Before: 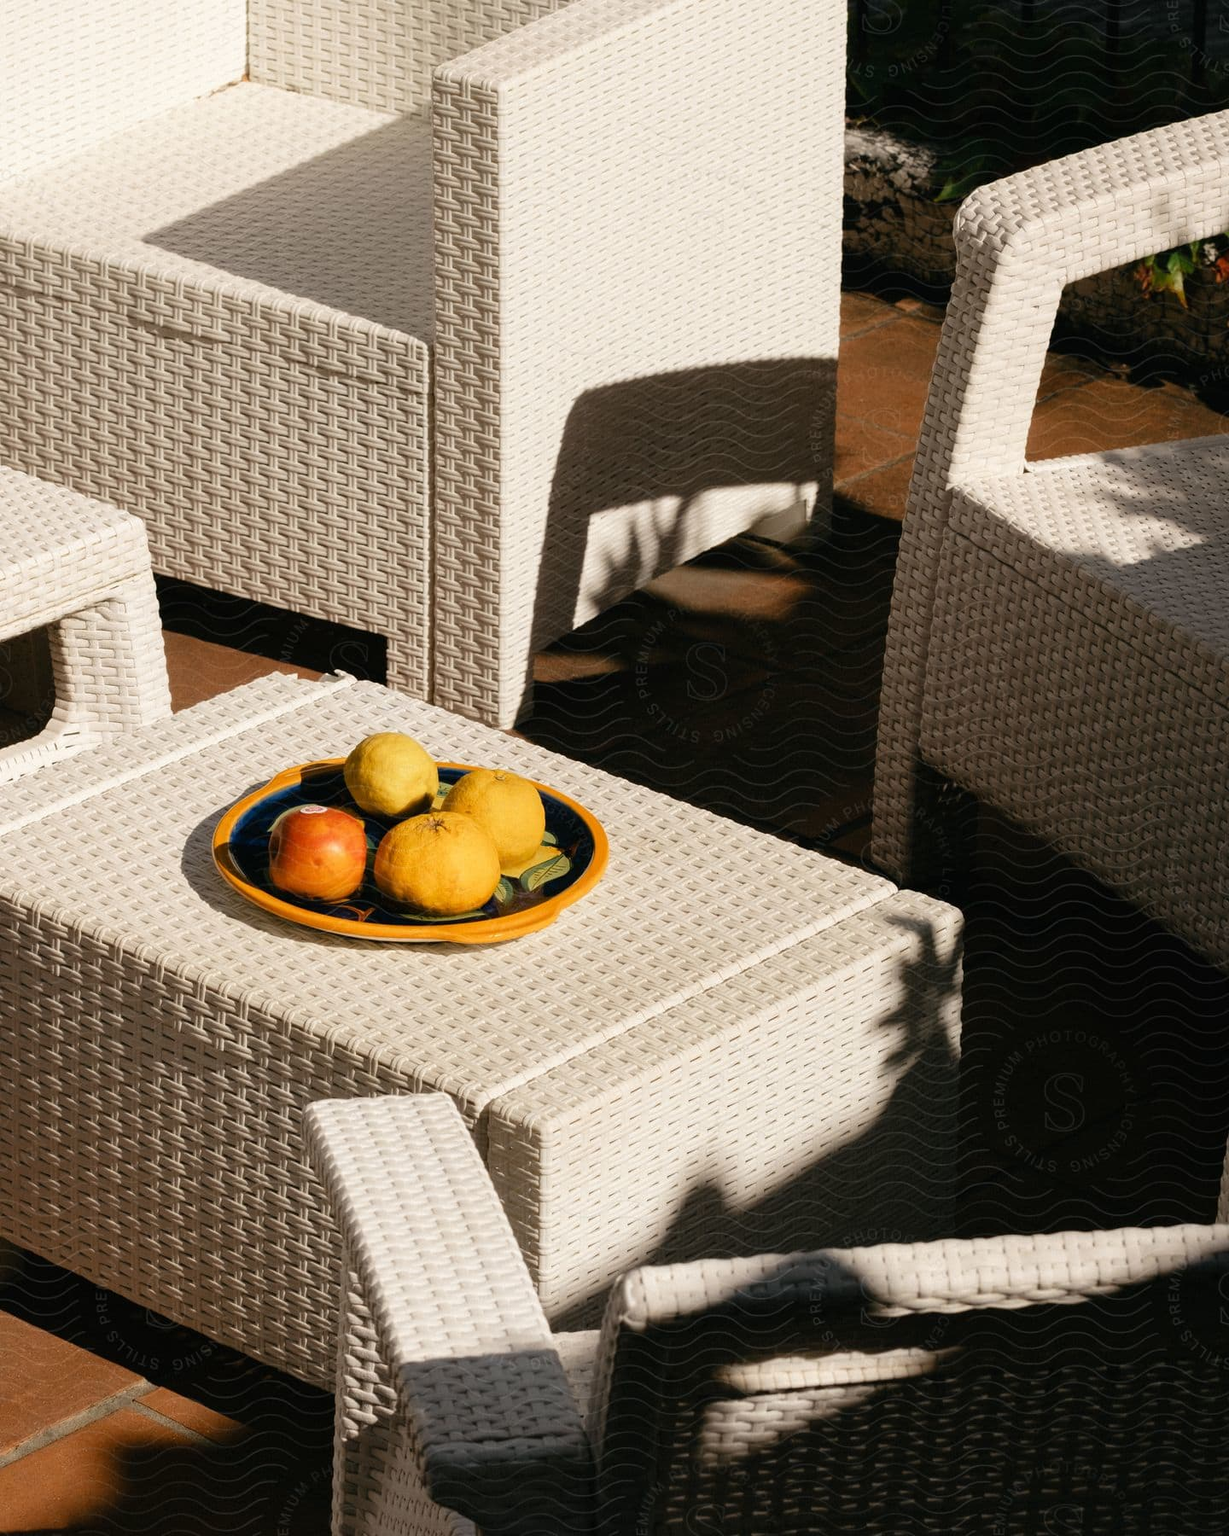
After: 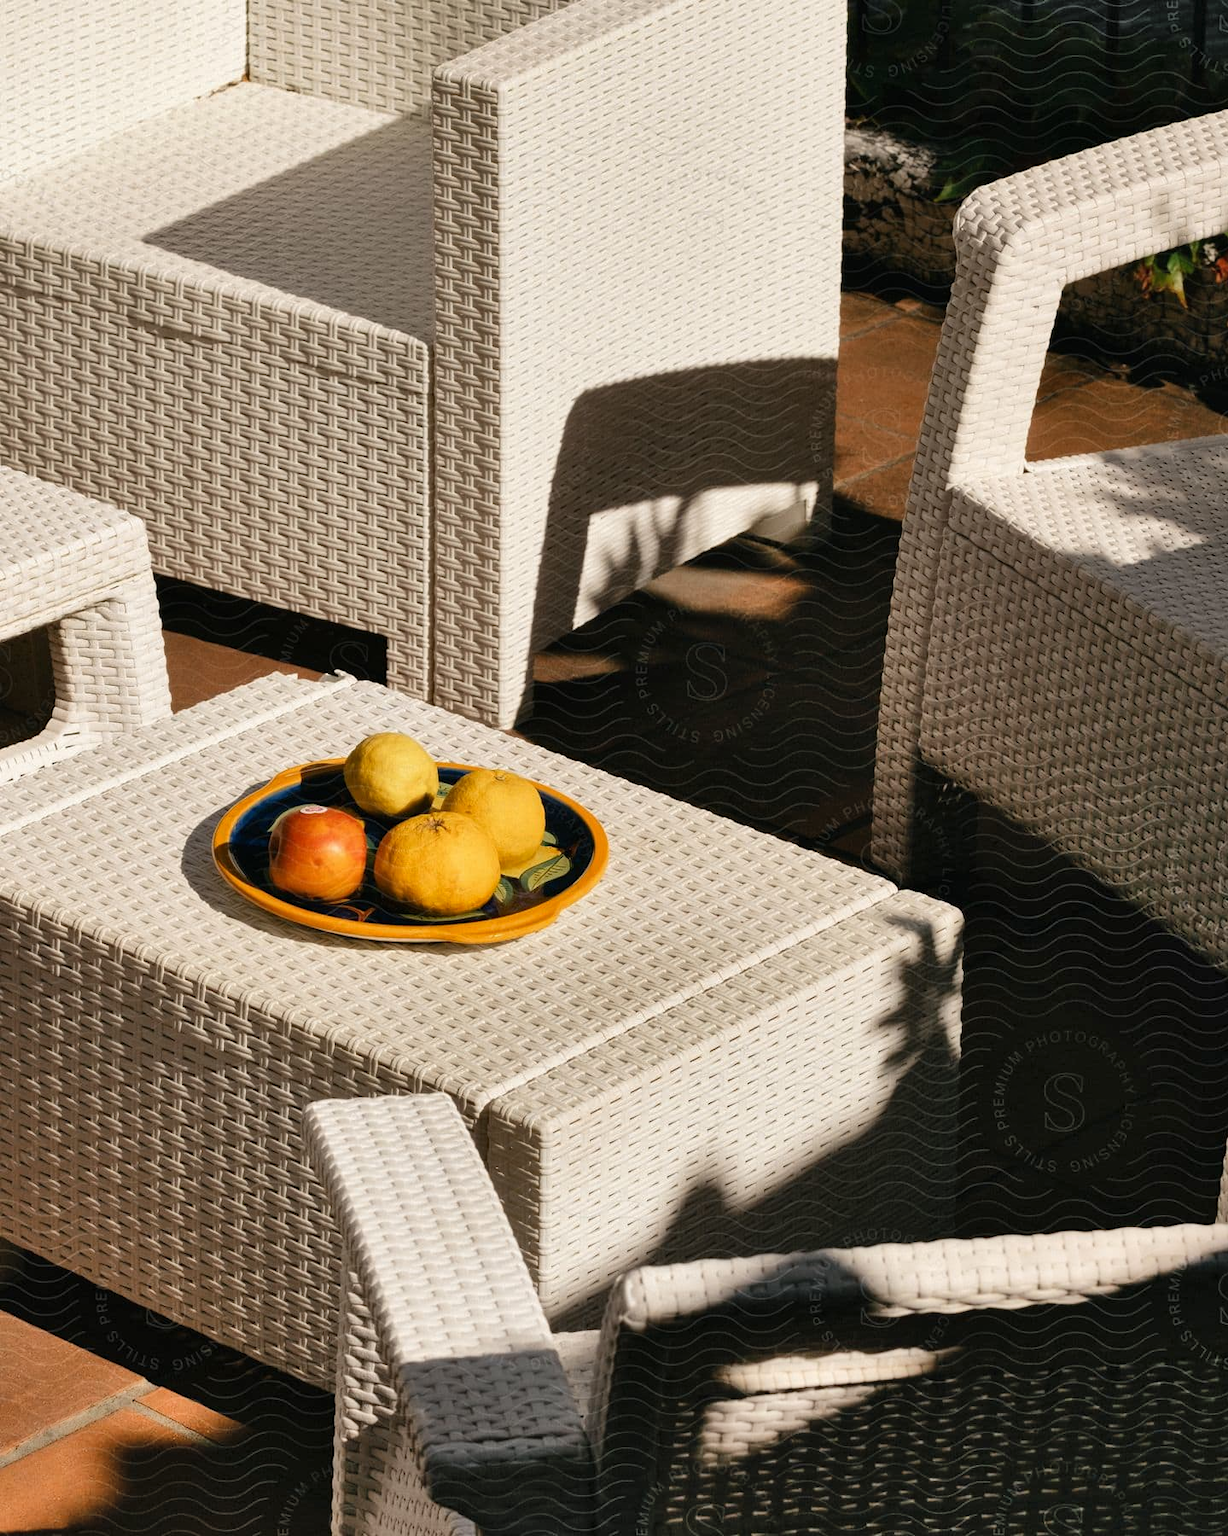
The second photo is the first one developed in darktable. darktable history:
tone equalizer: on, module defaults
shadows and highlights: shadows 59.81, soften with gaussian
